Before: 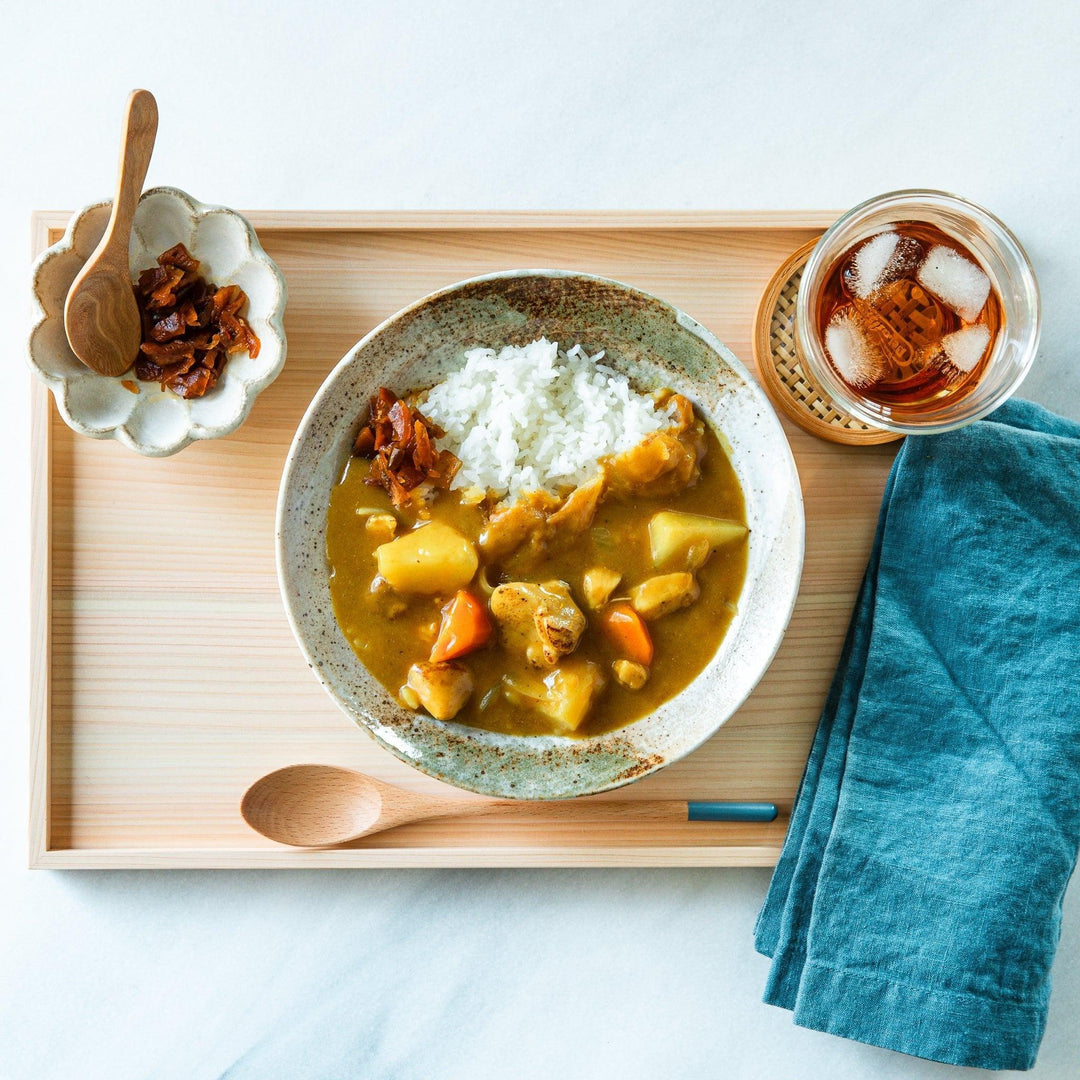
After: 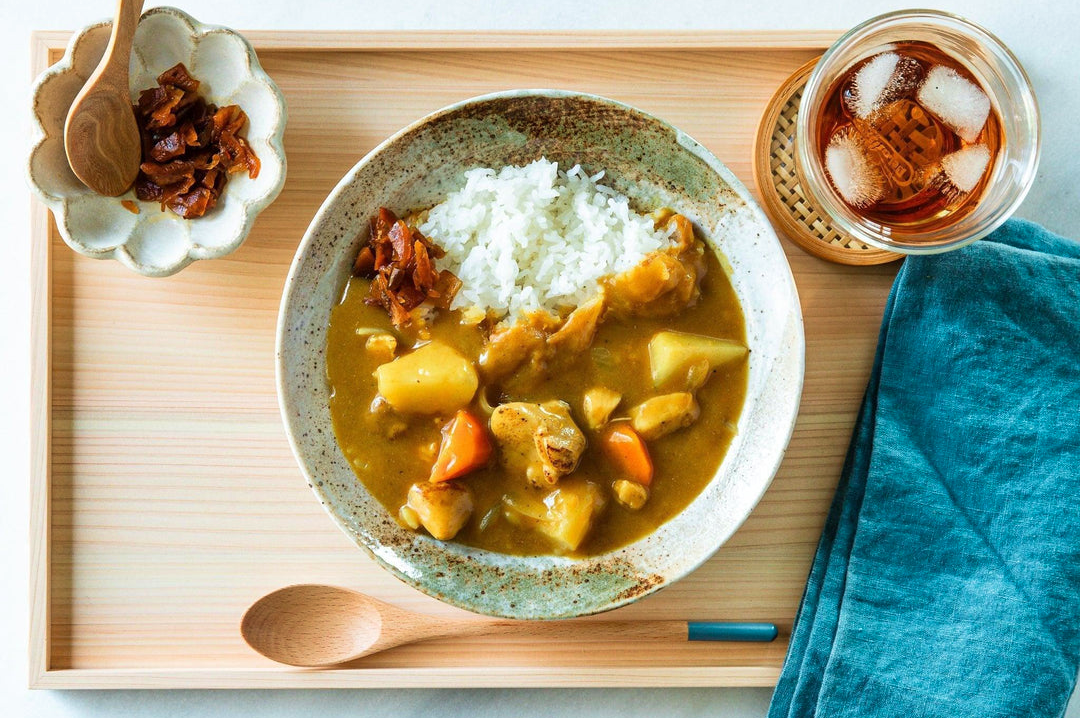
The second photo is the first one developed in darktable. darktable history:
crop: top 16.747%, bottom 16.76%
velvia: strength 24.68%
